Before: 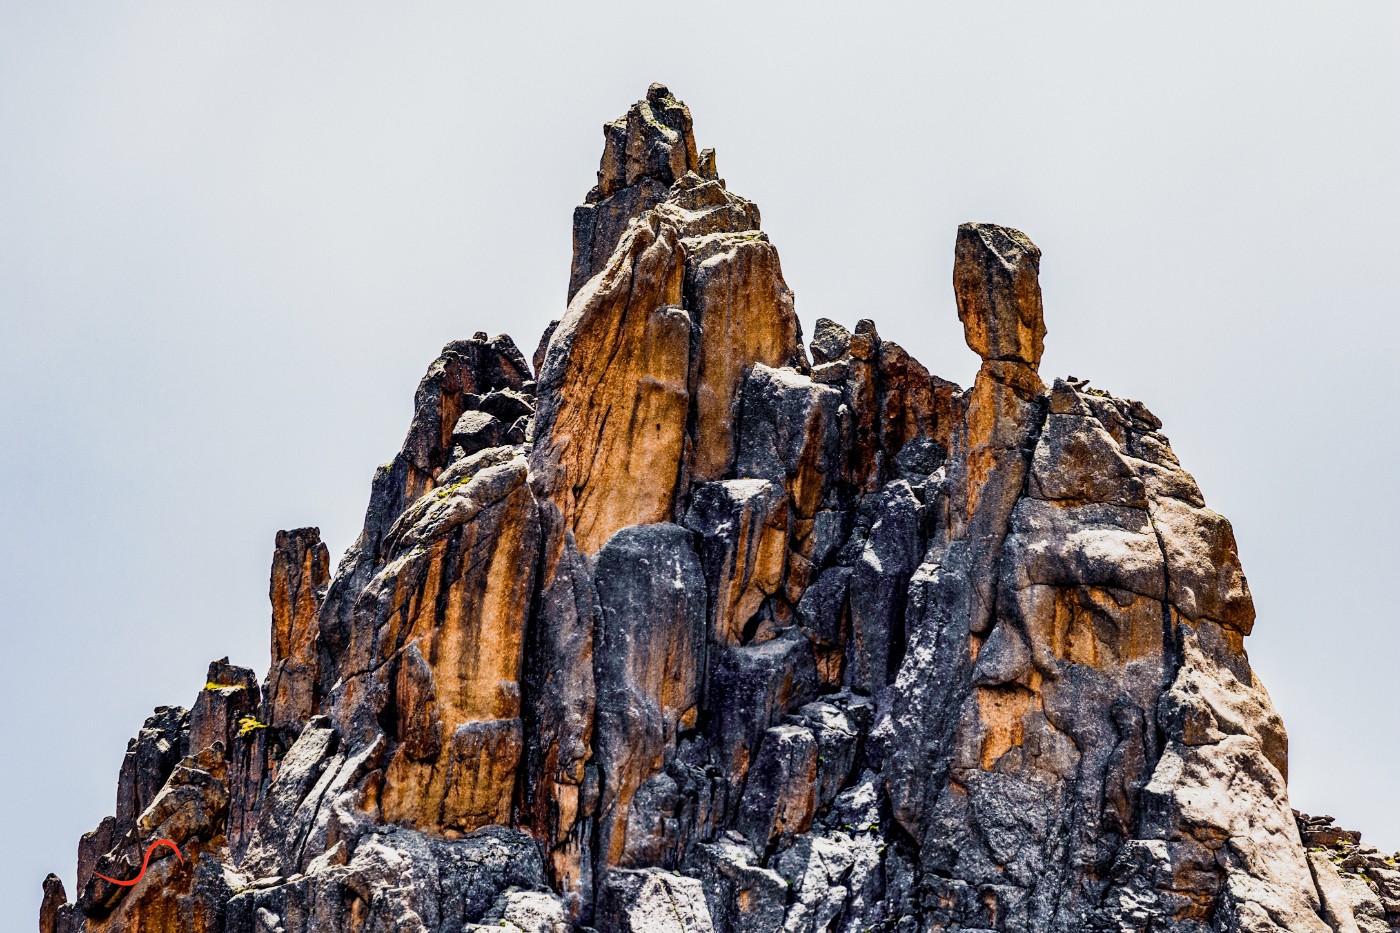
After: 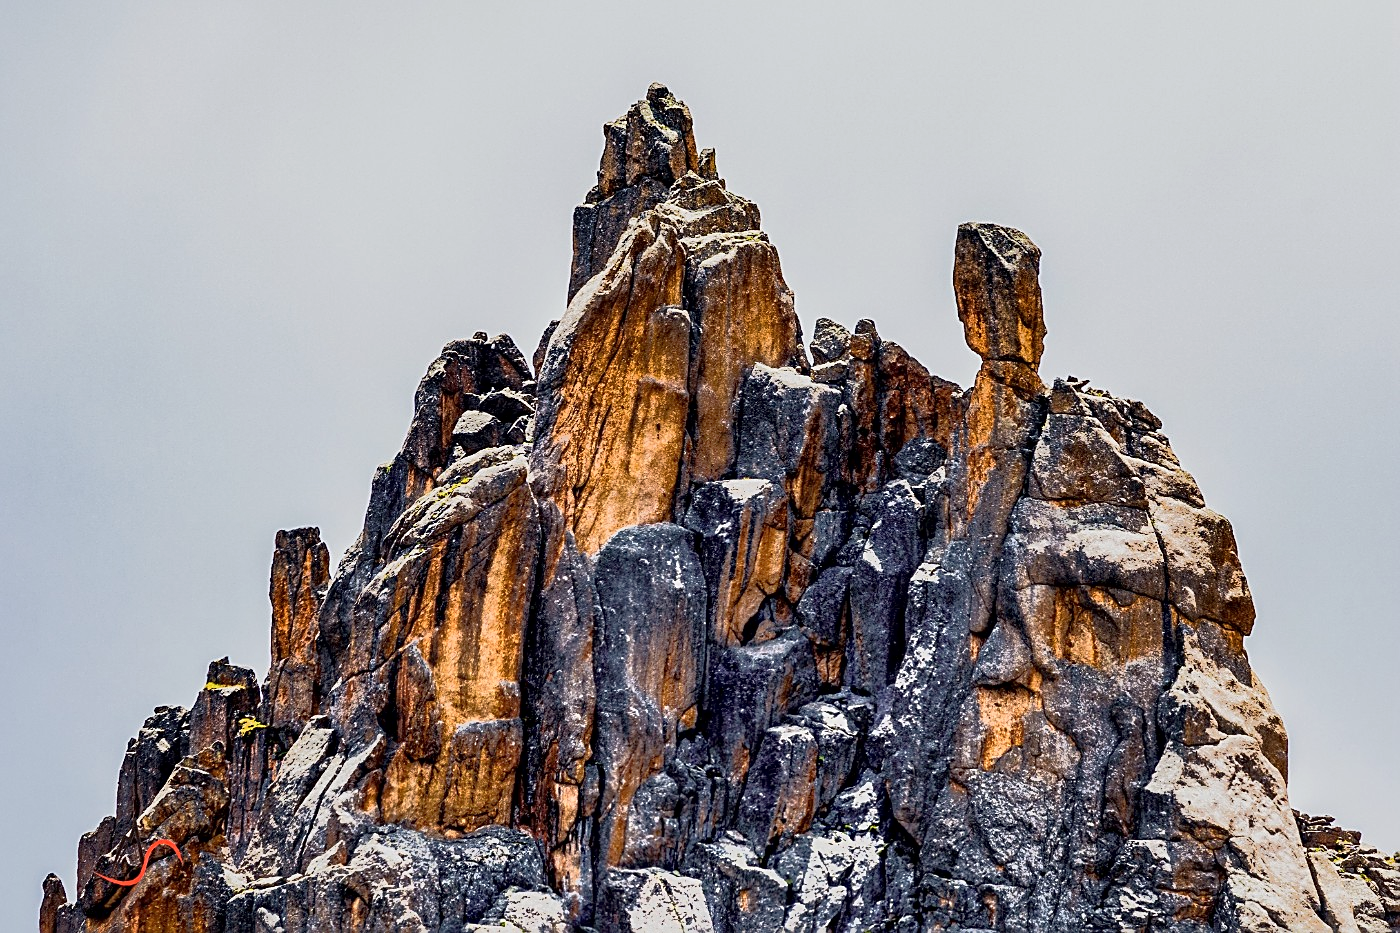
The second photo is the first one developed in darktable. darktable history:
tone equalizer: -7 EV -0.63 EV, -6 EV 1 EV, -5 EV -0.45 EV, -4 EV 0.43 EV, -3 EV 0.41 EV, -2 EV 0.15 EV, -1 EV -0.15 EV, +0 EV -0.39 EV, smoothing diameter 25%, edges refinement/feathering 10, preserve details guided filter
local contrast: mode bilateral grid, contrast 20, coarseness 50, detail 132%, midtone range 0.2
sharpen: on, module defaults
exposure: exposure 0.2 EV, compensate highlight preservation false
